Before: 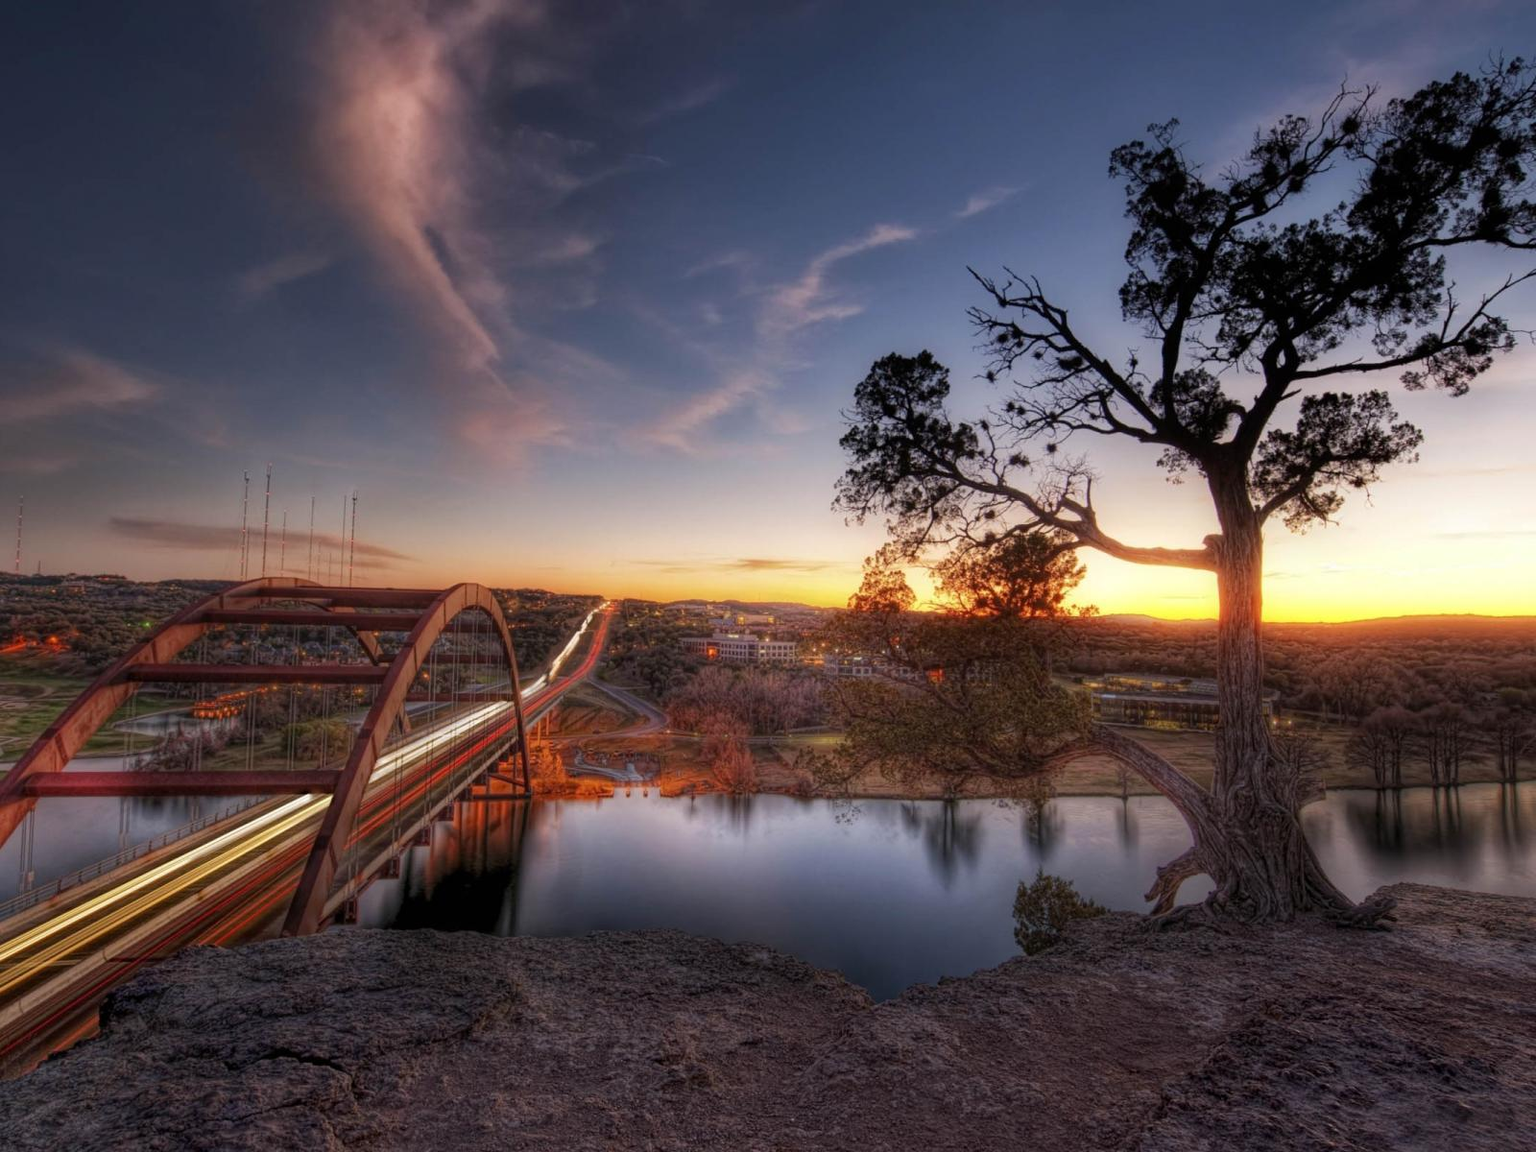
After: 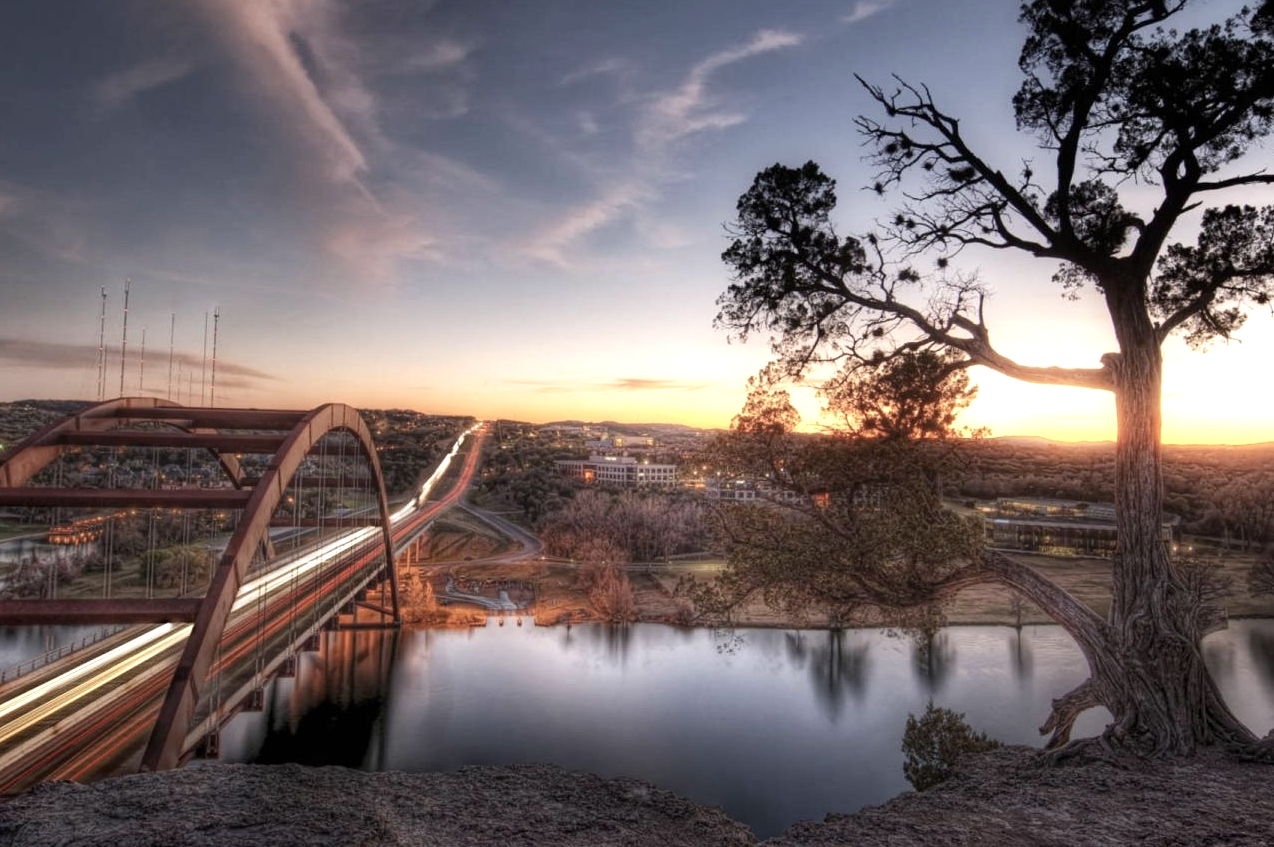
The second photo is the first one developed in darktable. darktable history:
contrast brightness saturation: contrast 0.101, saturation -0.372
exposure: exposure 0.604 EV, compensate highlight preservation false
crop: left 9.603%, top 17.009%, right 10.751%, bottom 12.329%
